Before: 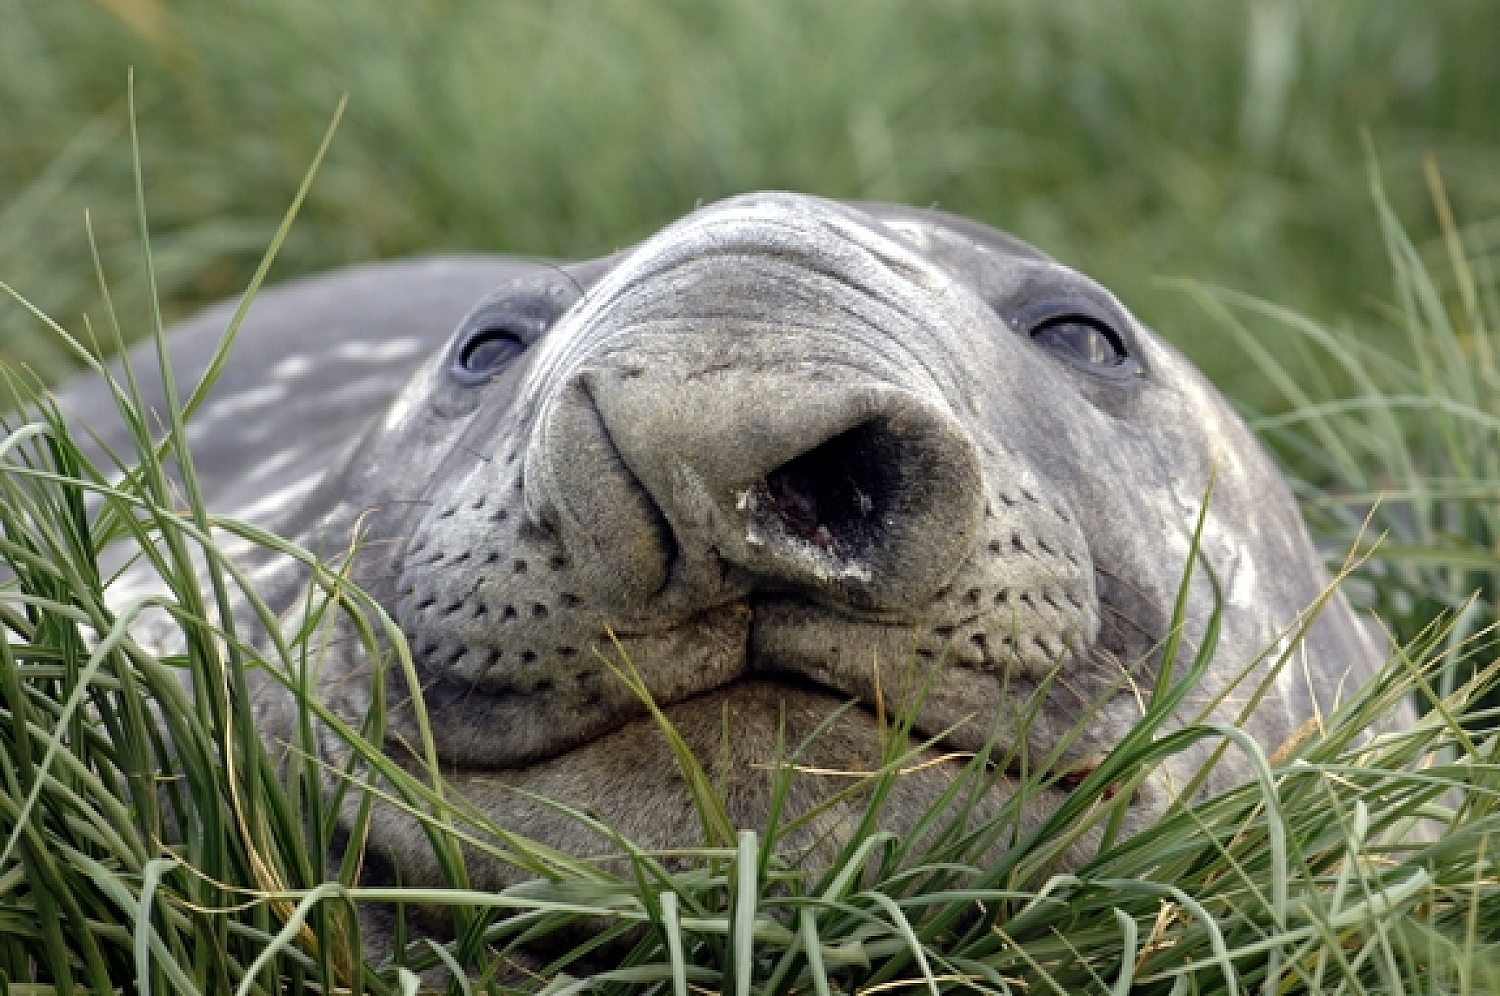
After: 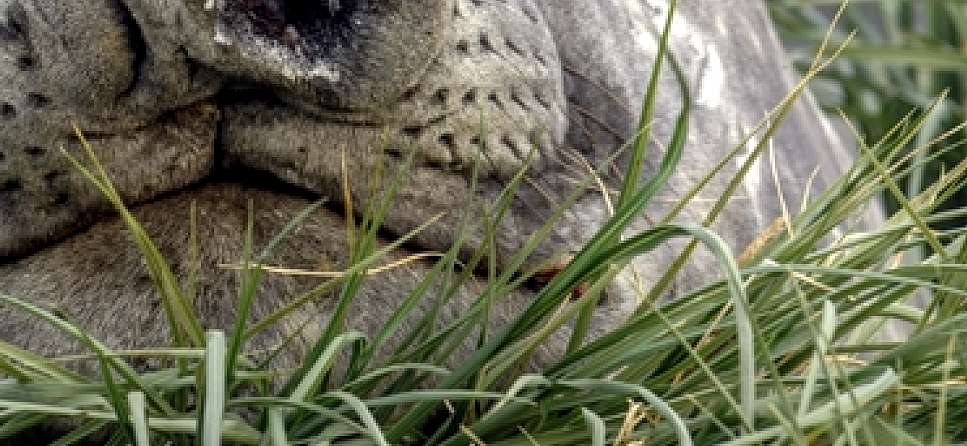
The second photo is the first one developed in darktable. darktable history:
crop and rotate: left 35.509%, top 50.238%, bottom 4.934%
local contrast: highlights 0%, shadows 0%, detail 133%
